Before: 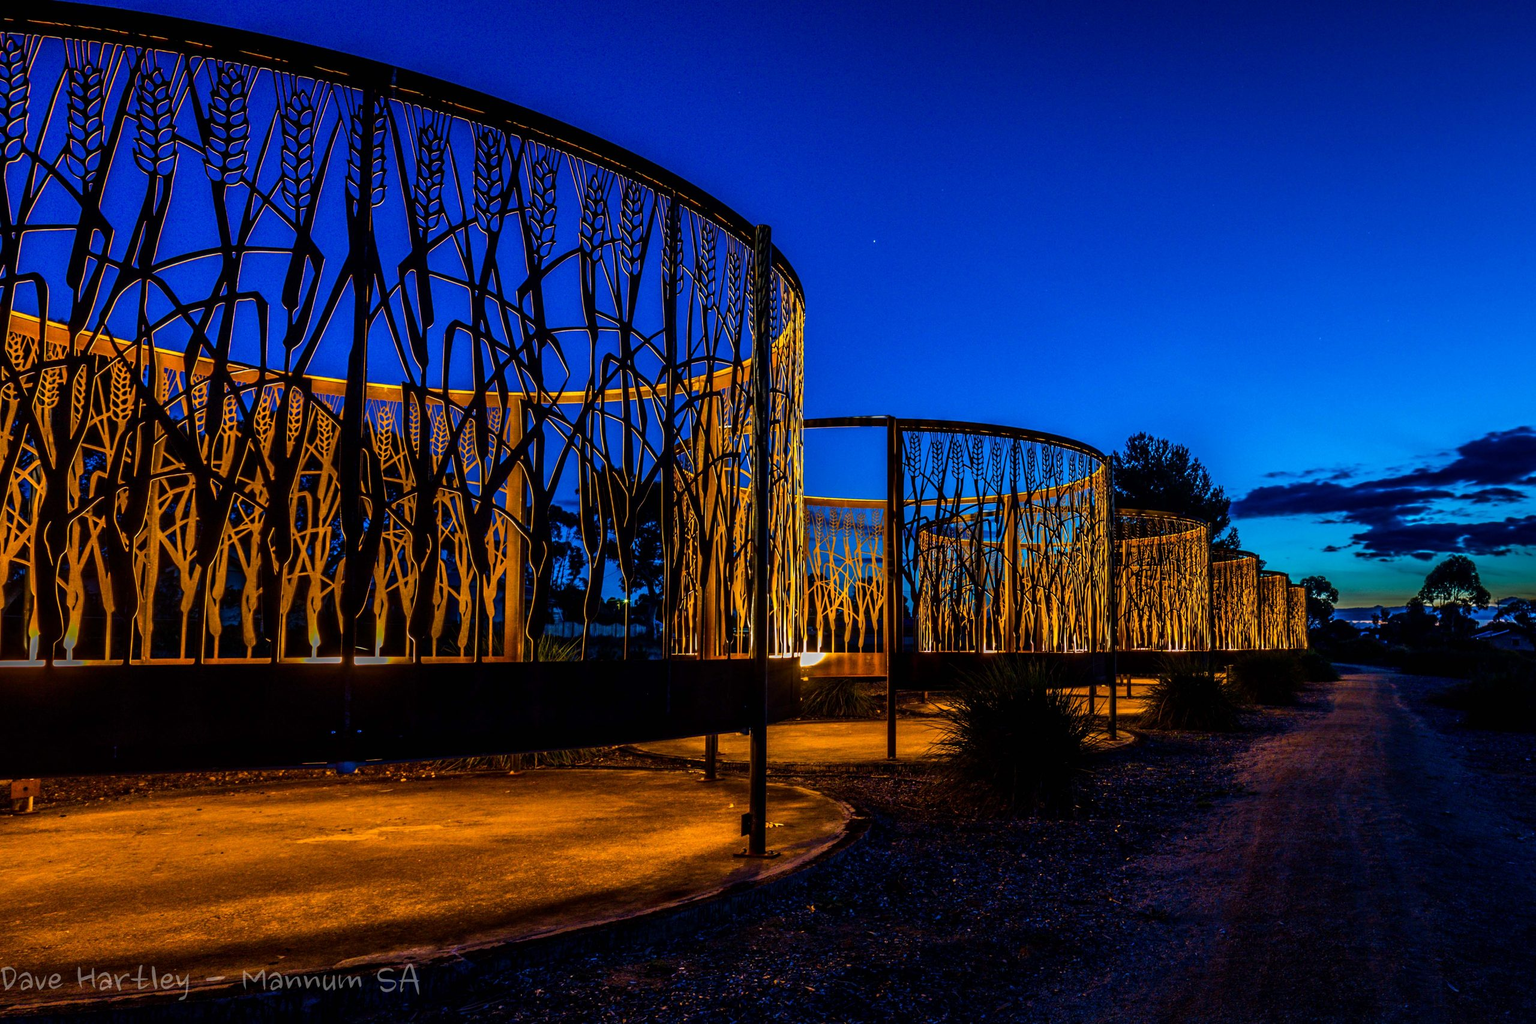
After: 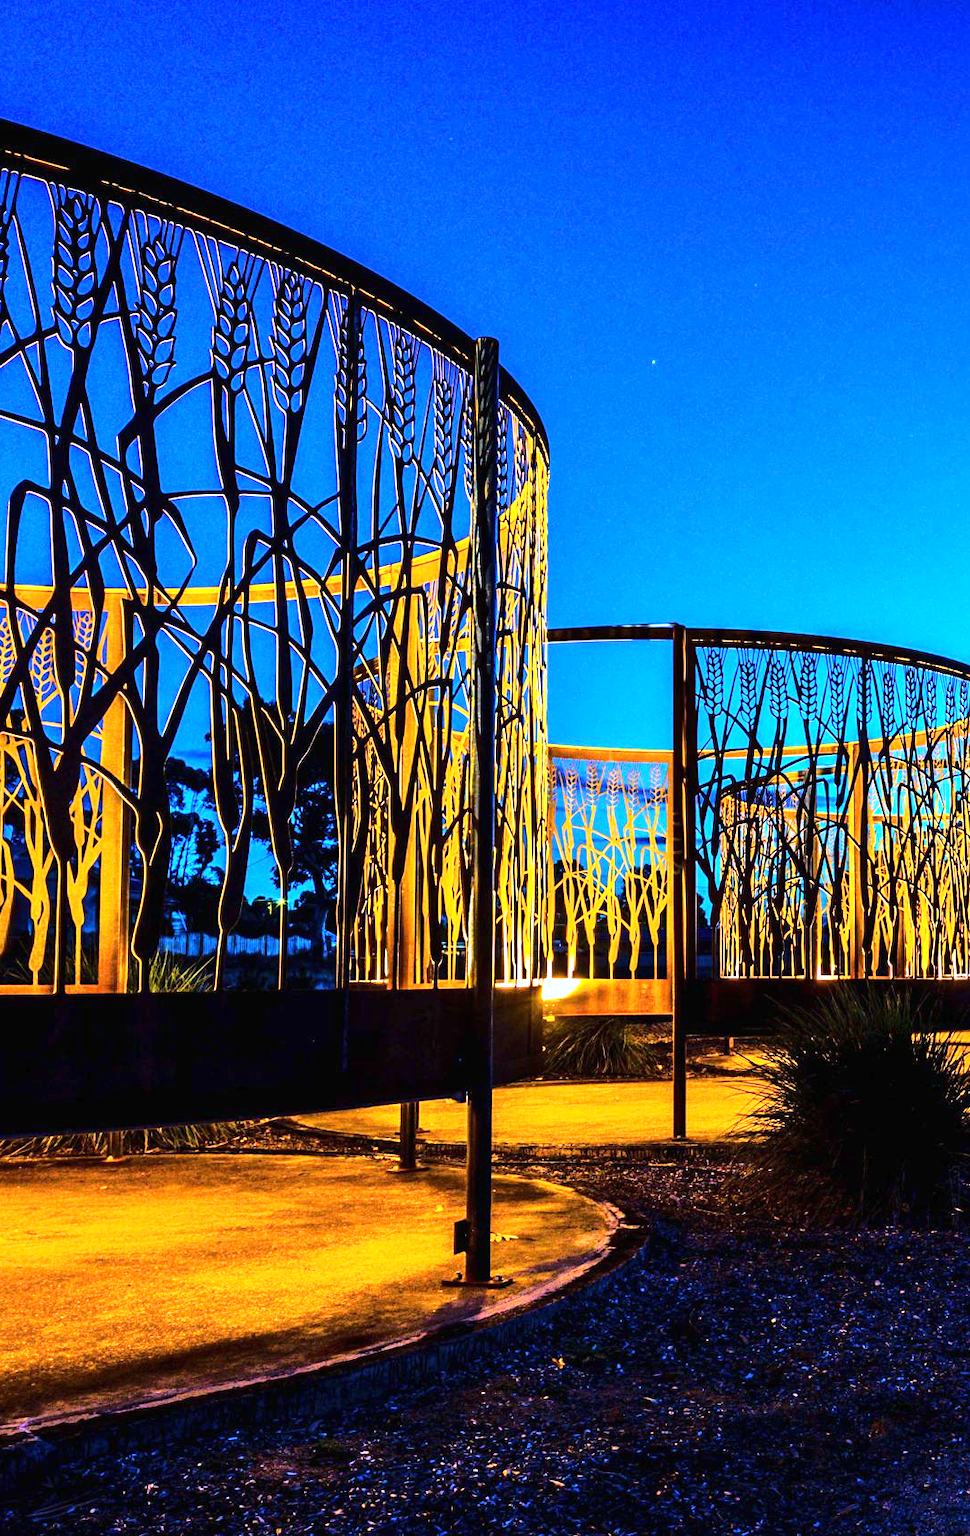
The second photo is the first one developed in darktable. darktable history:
crop: left 28.583%, right 29.231%
levels: levels [0, 0.492, 0.984]
exposure: black level correction 0, exposure 1.379 EV, compensate exposure bias true, compensate highlight preservation false
base curve: curves: ch0 [(0, 0) (0.032, 0.037) (0.105, 0.228) (0.435, 0.76) (0.856, 0.983) (1, 1)]
white balance: red 0.926, green 1.003, blue 1.133
